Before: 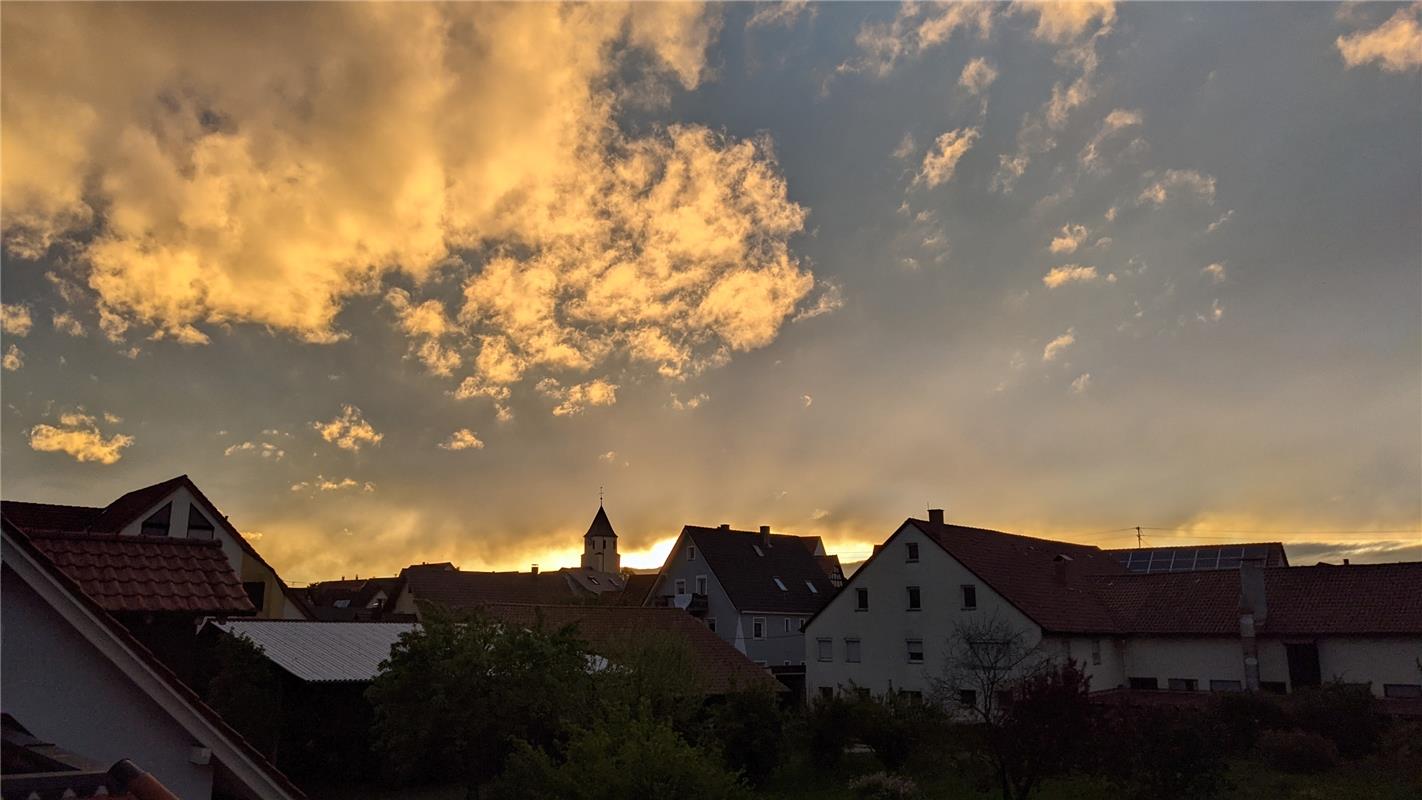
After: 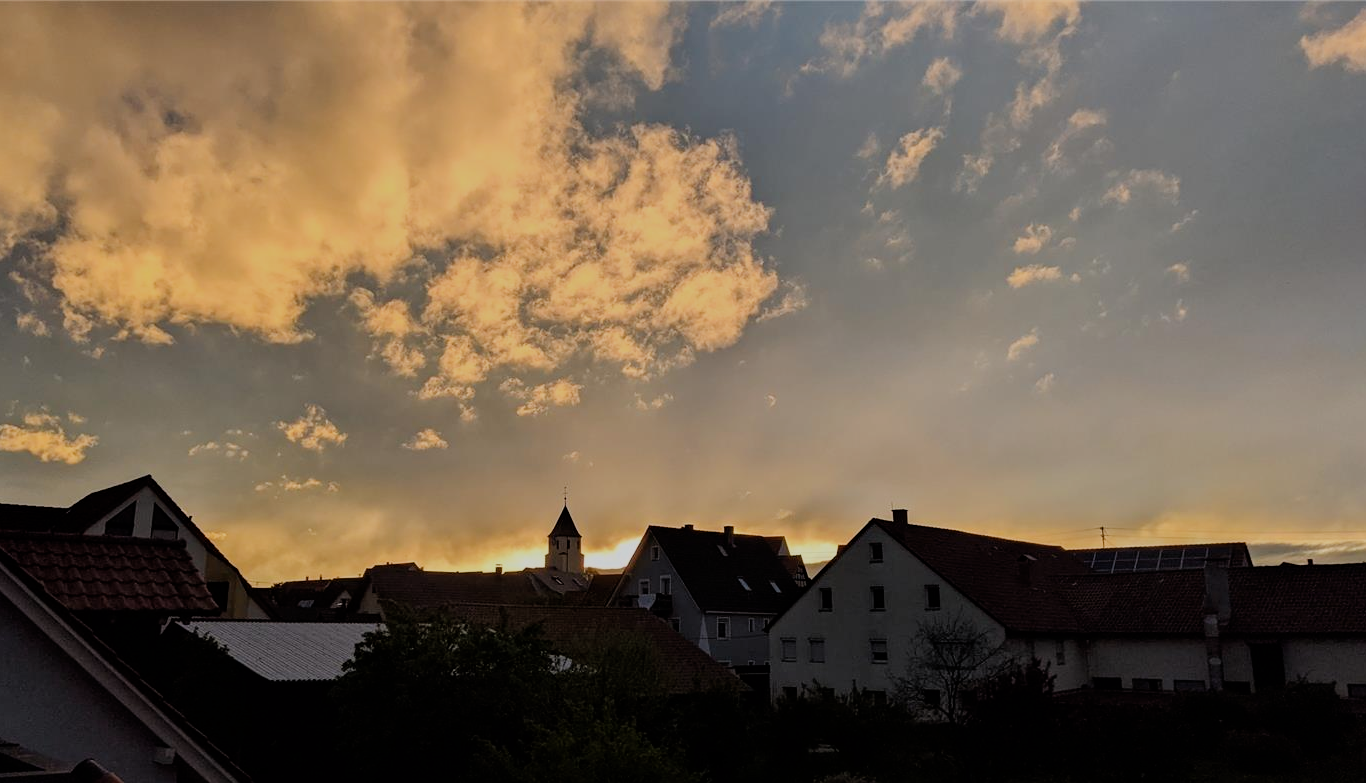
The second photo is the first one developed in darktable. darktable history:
crop and rotate: left 2.571%, right 1.328%, bottom 2.113%
filmic rgb: black relative exposure -7.17 EV, white relative exposure 5.36 EV, hardness 3.02, iterations of high-quality reconstruction 0
